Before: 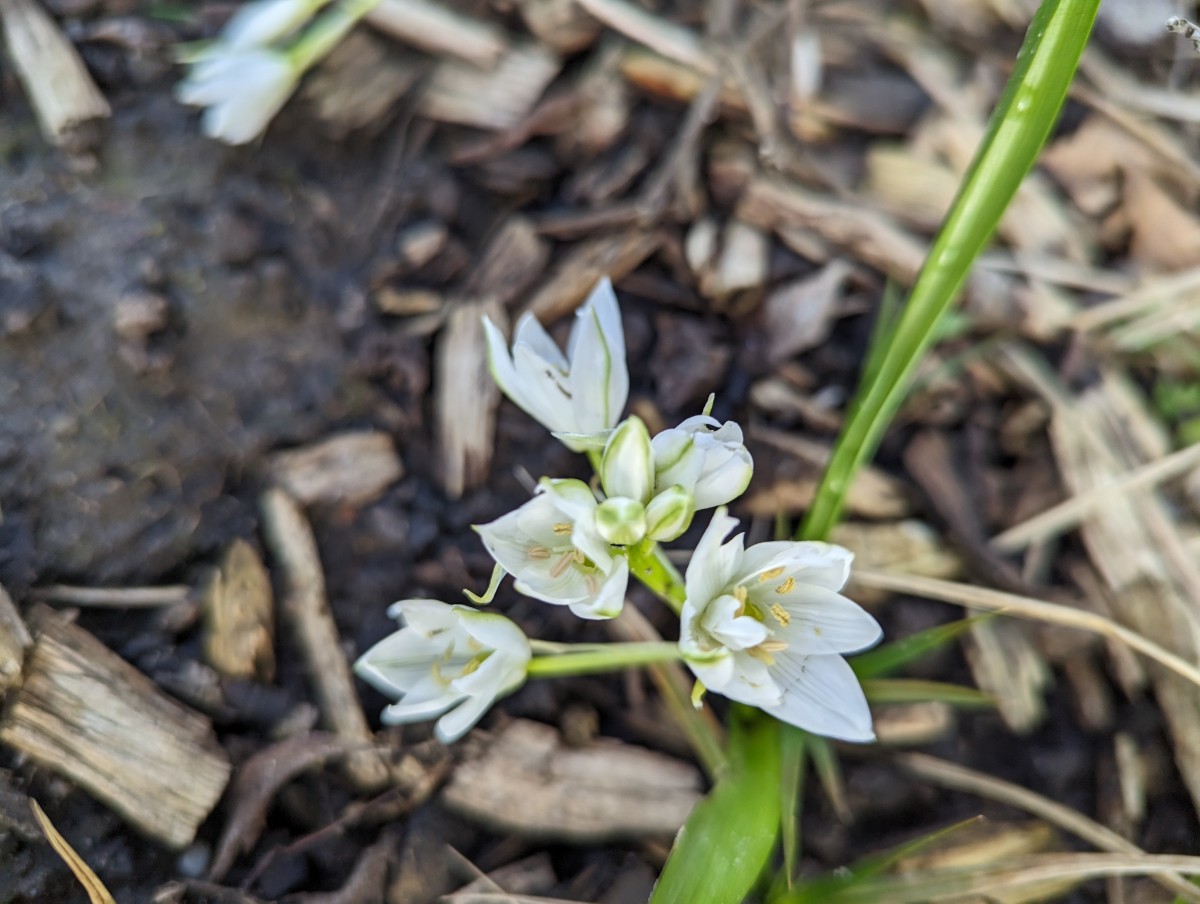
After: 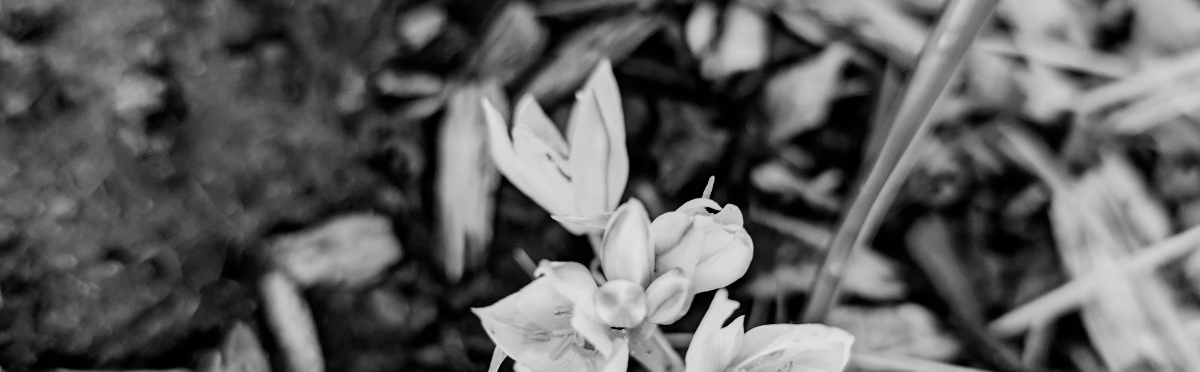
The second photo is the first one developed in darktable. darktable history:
filmic rgb: black relative exposure -5.09 EV, white relative exposure 4 EV, hardness 2.9, contrast 1.297
crop and rotate: top 24.037%, bottom 34.731%
color calibration: output gray [0.21, 0.42, 0.37, 0], gray › normalize channels true, illuminant as shot in camera, x 0.37, y 0.382, temperature 4316.18 K, gamut compression 0.005
